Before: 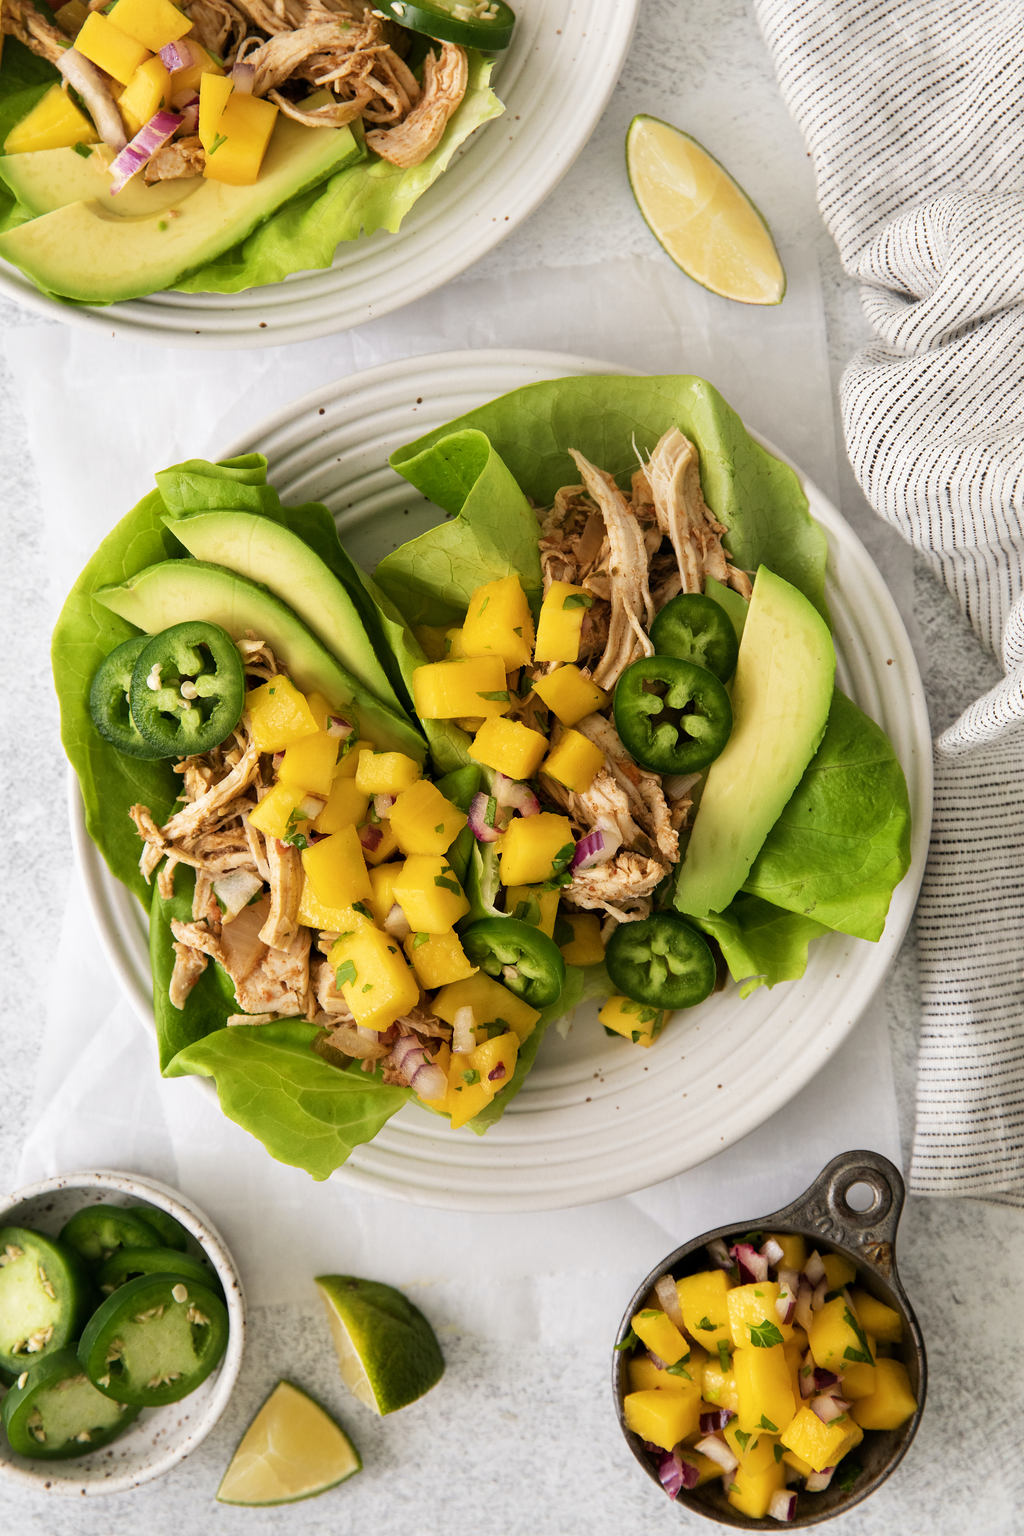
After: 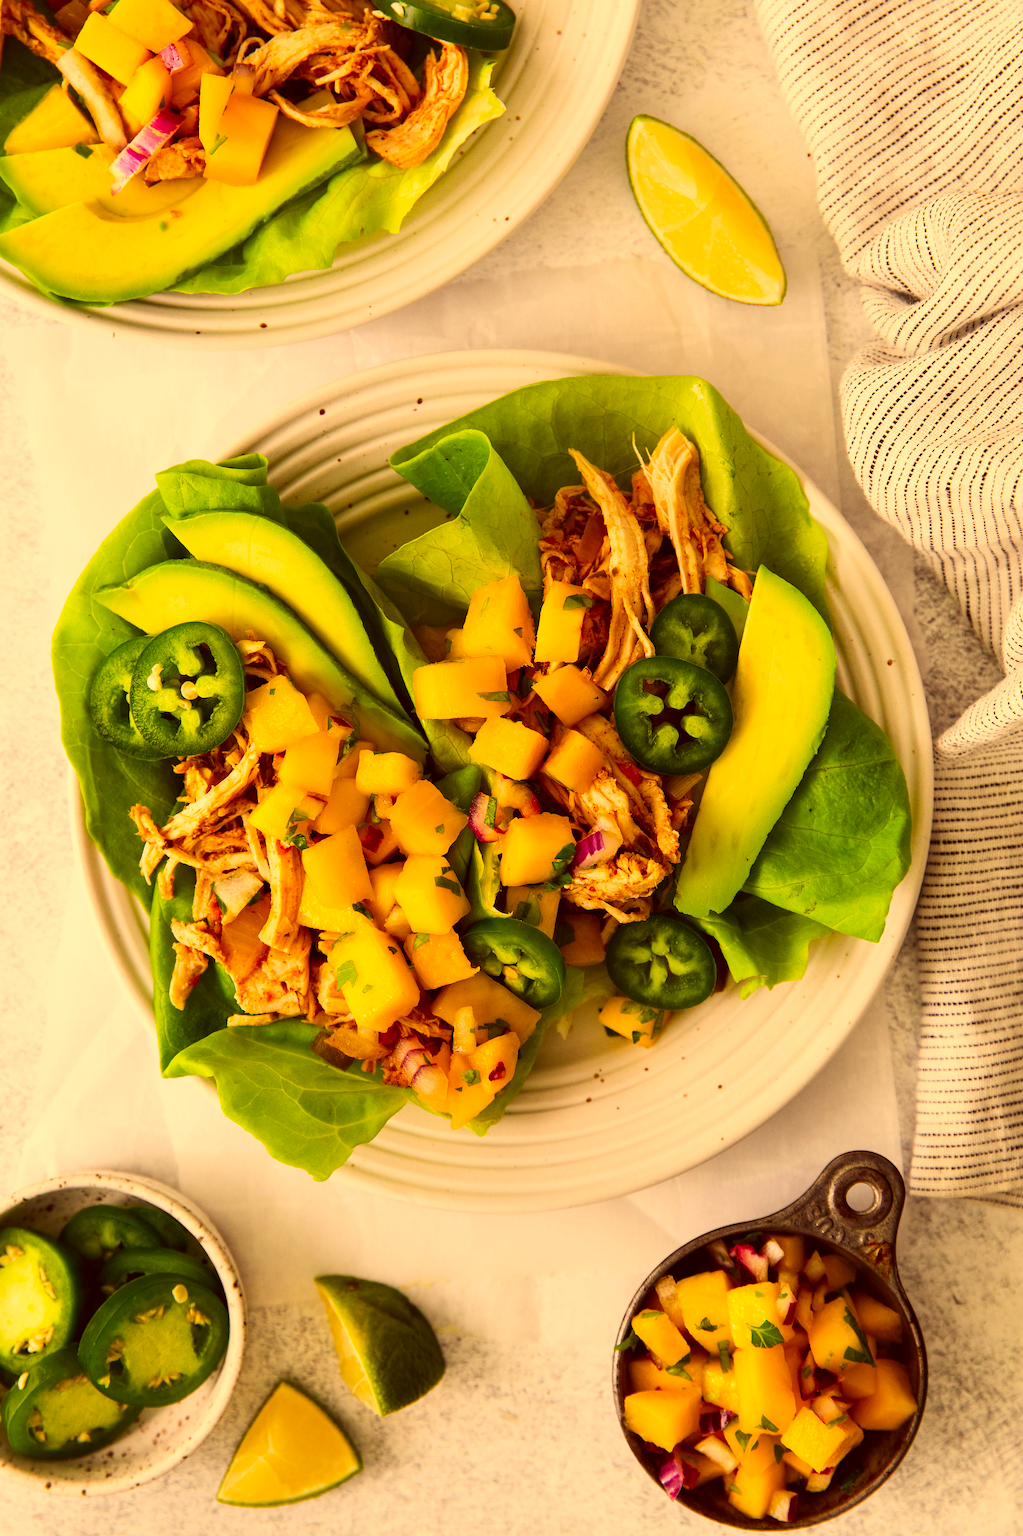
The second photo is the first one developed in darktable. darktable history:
color correction: highlights a* 9.88, highlights b* 38.58, shadows a* 14.95, shadows b* 3.62
contrast brightness saturation: contrast 0.17, saturation 0.298
